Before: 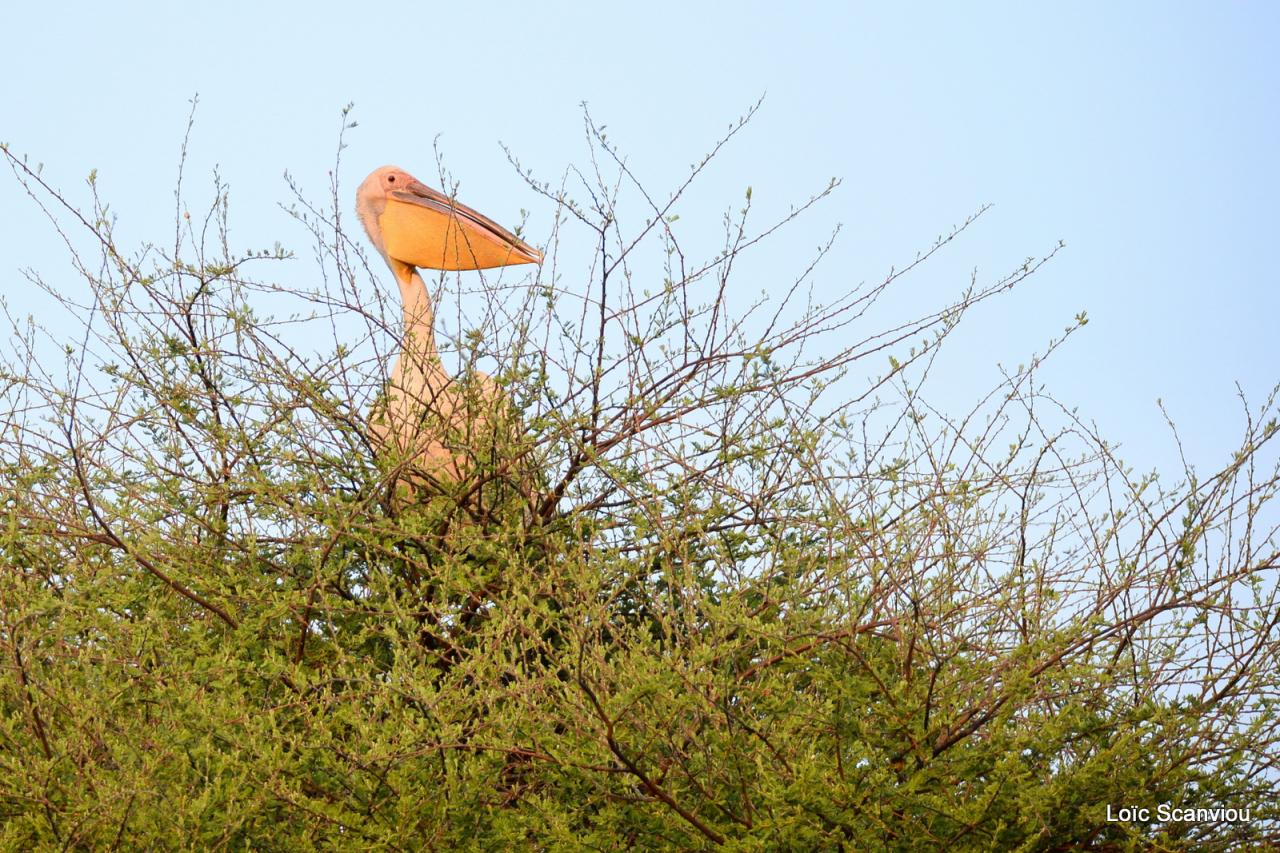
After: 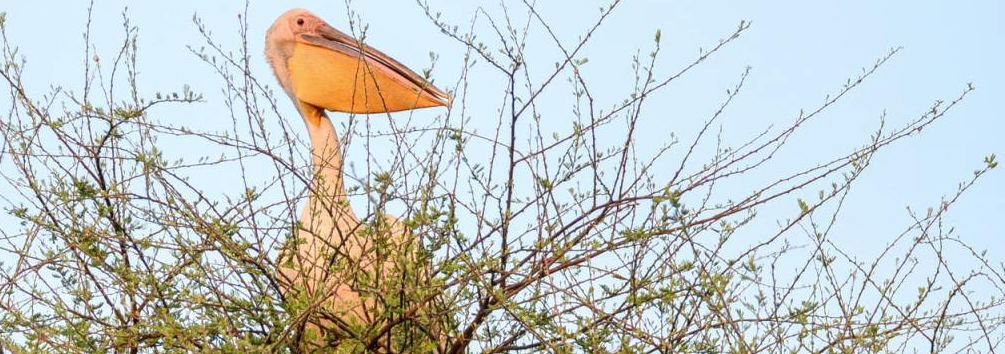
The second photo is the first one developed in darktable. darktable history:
crop: left 7.158%, top 18.471%, right 14.249%, bottom 39.957%
local contrast: on, module defaults
